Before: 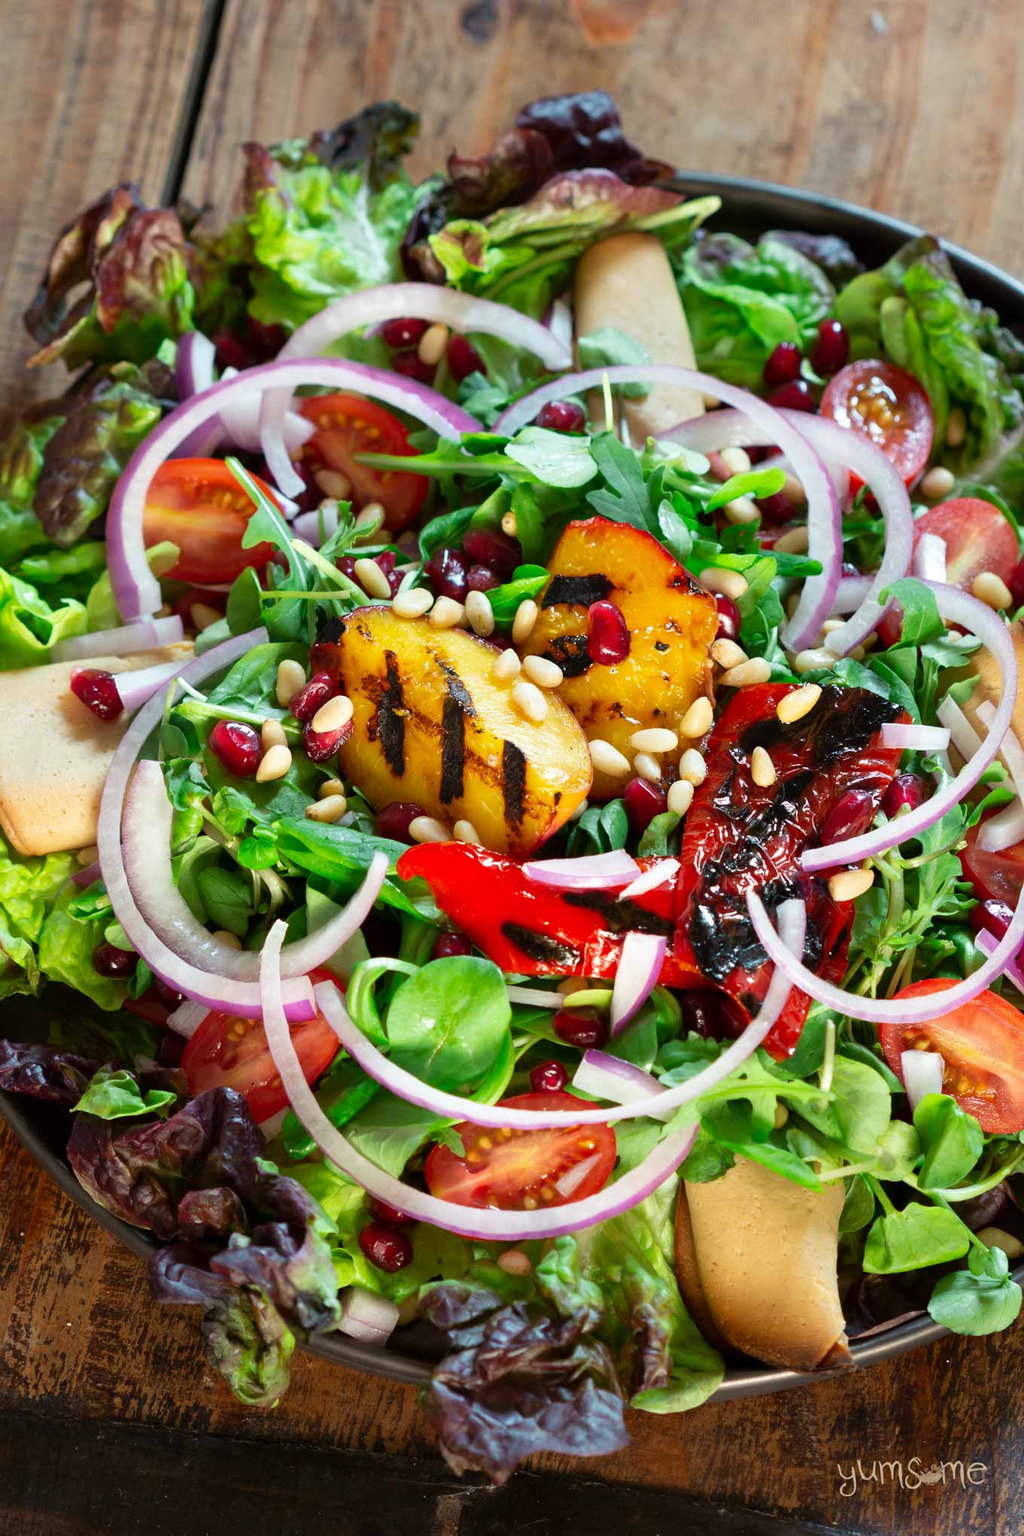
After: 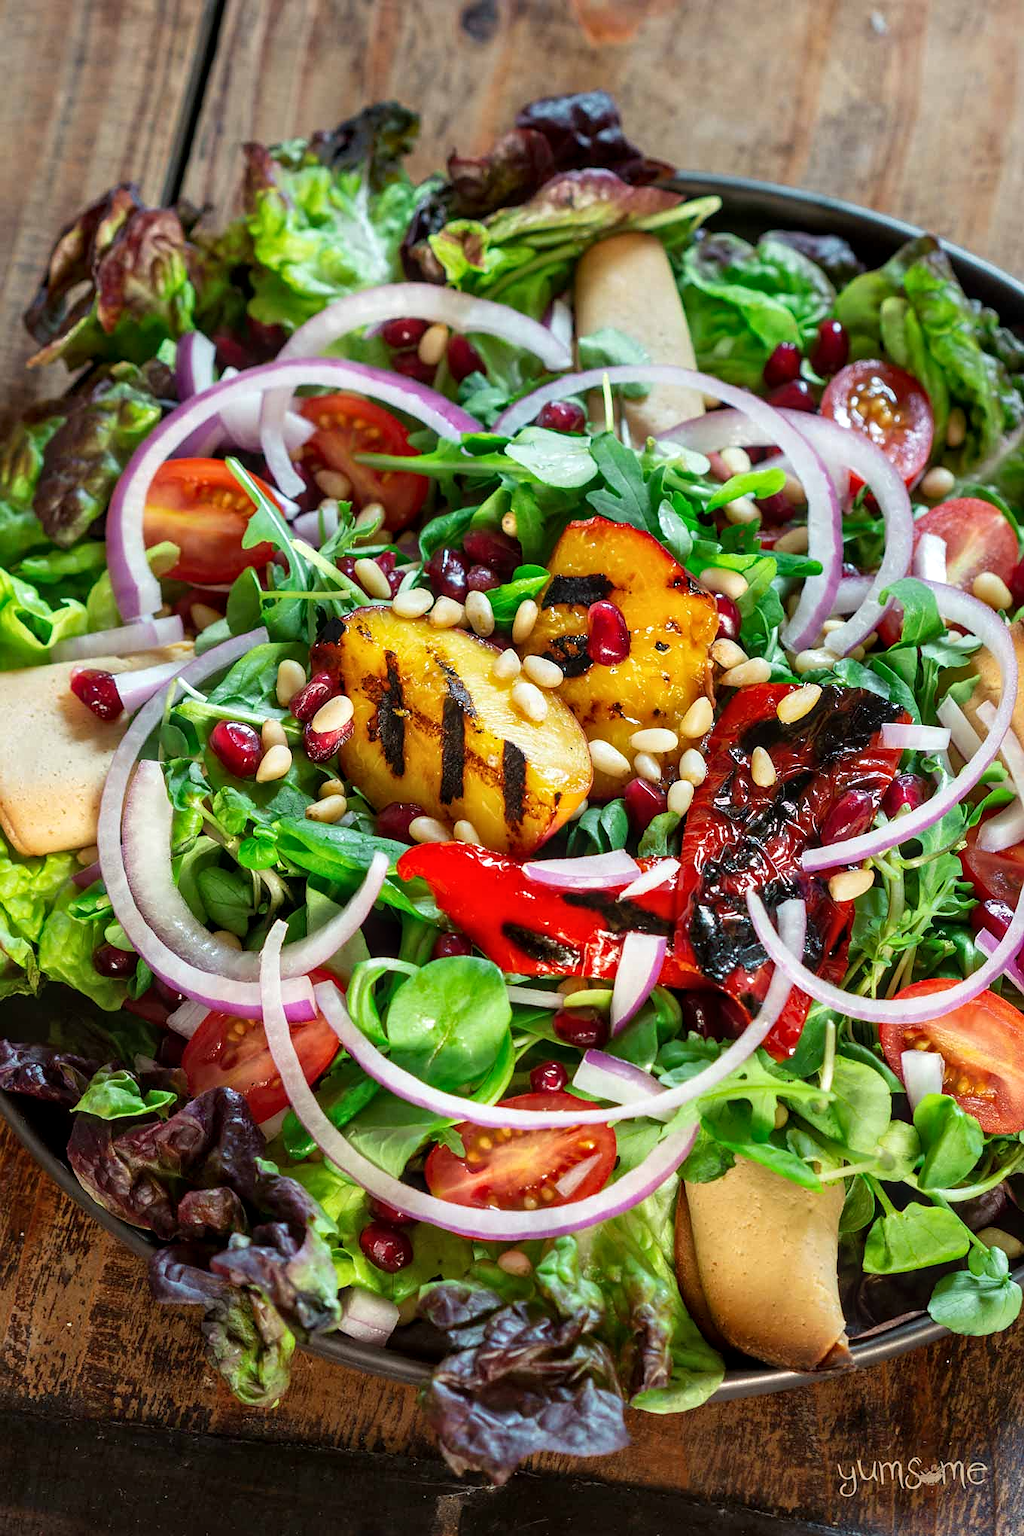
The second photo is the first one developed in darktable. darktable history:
sharpen: radius 0.982, amount 0.61
local contrast: on, module defaults
